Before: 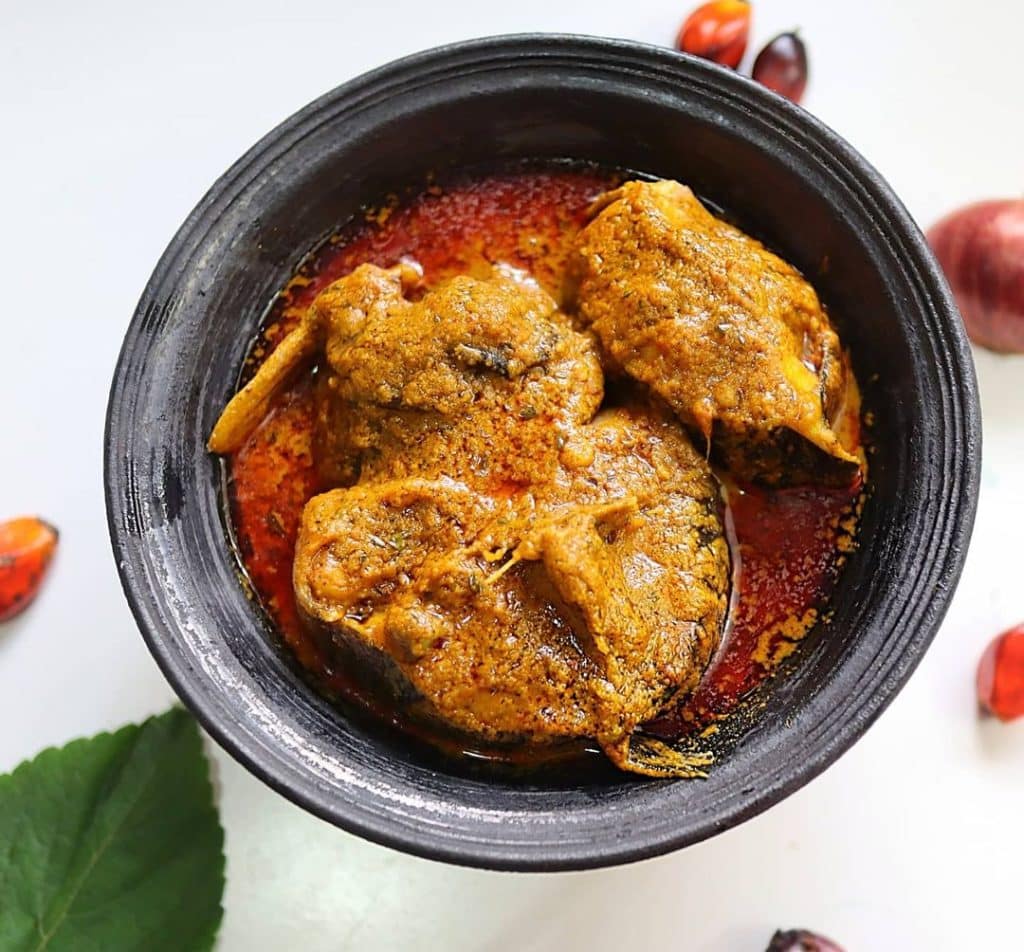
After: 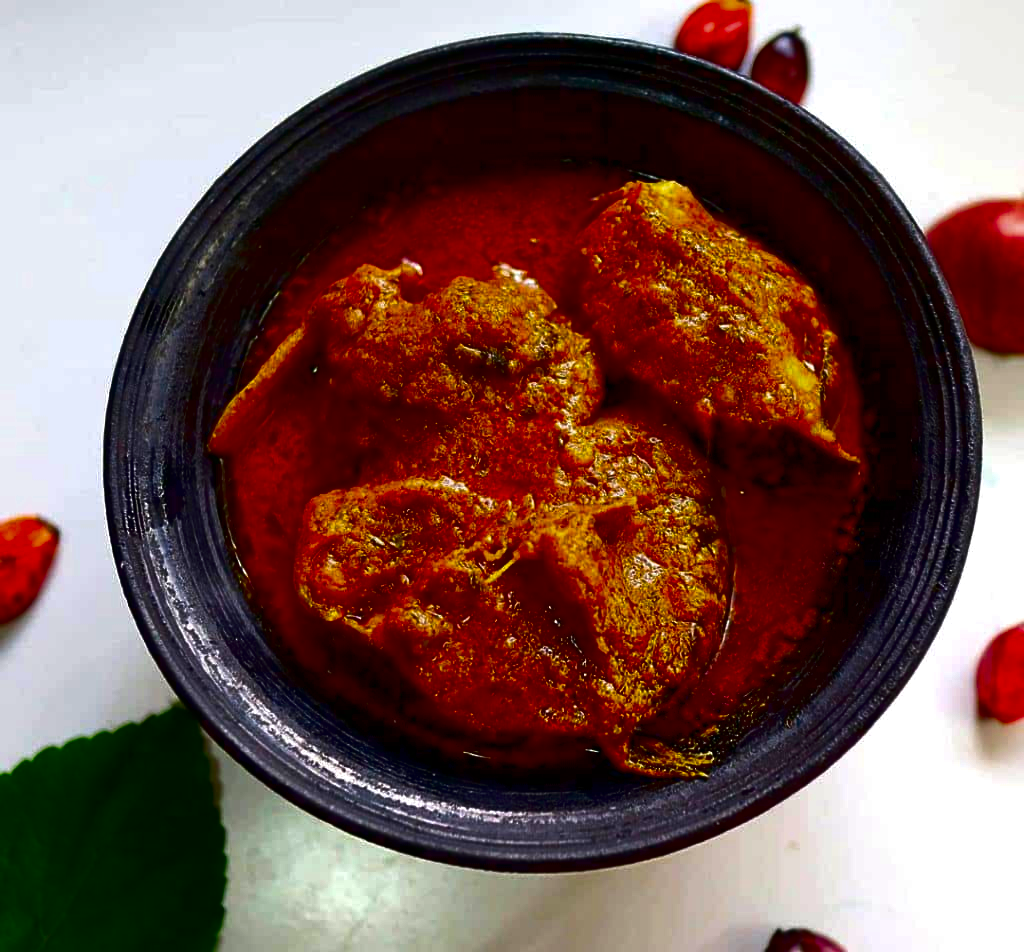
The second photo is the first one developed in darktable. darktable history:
exposure: exposure 0.081 EV, compensate highlight preservation false
contrast brightness saturation: brightness -1, saturation 1
